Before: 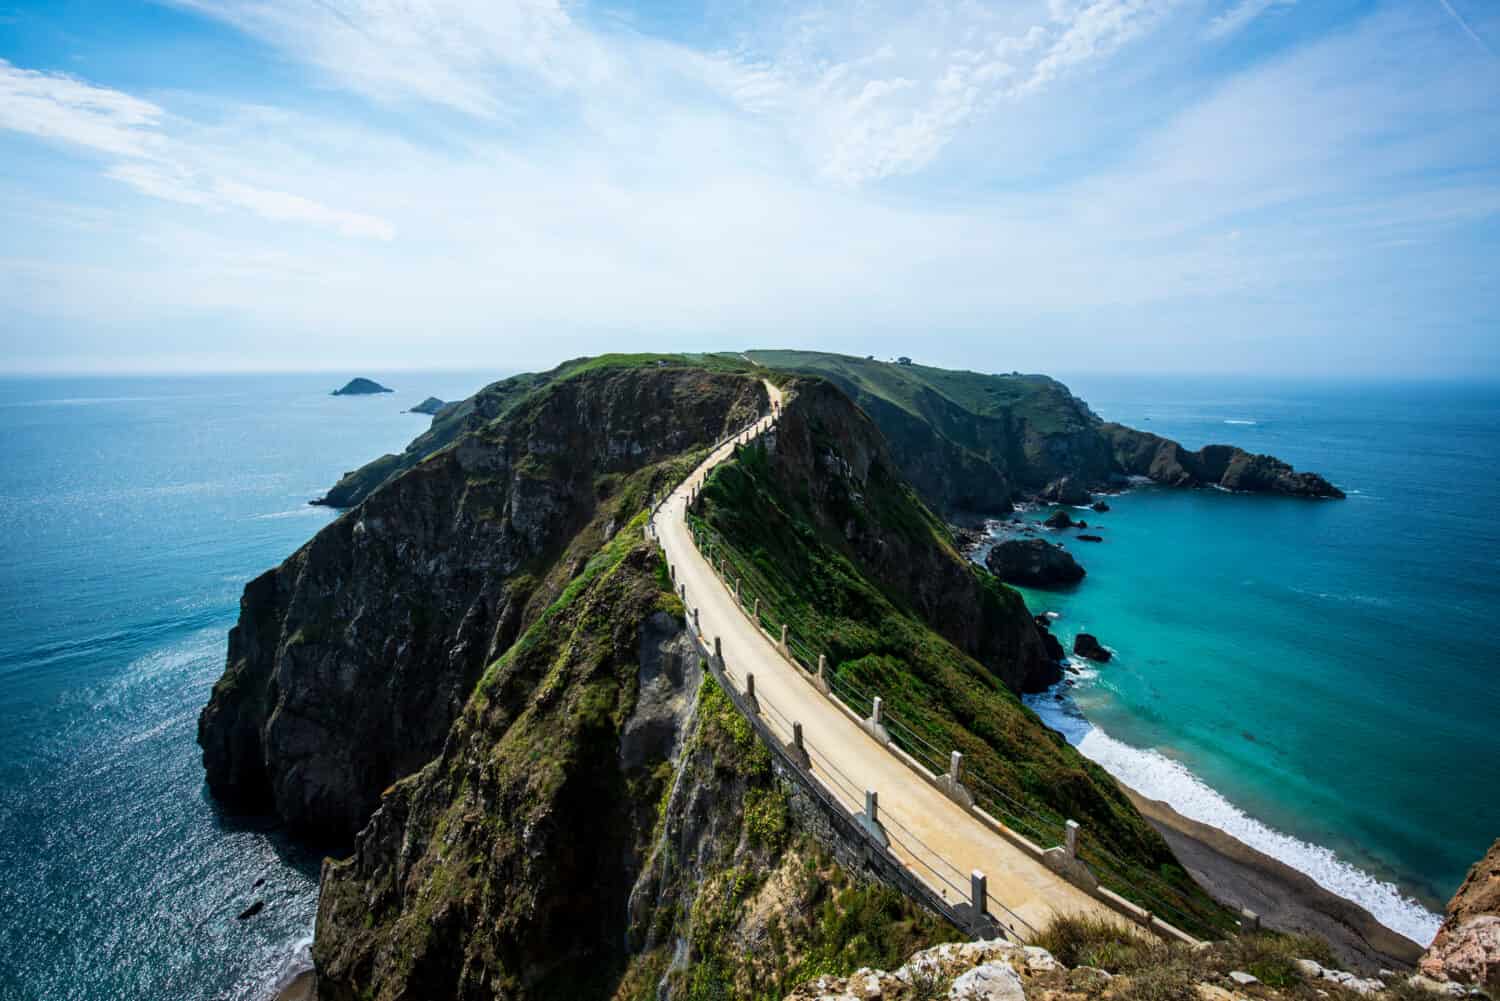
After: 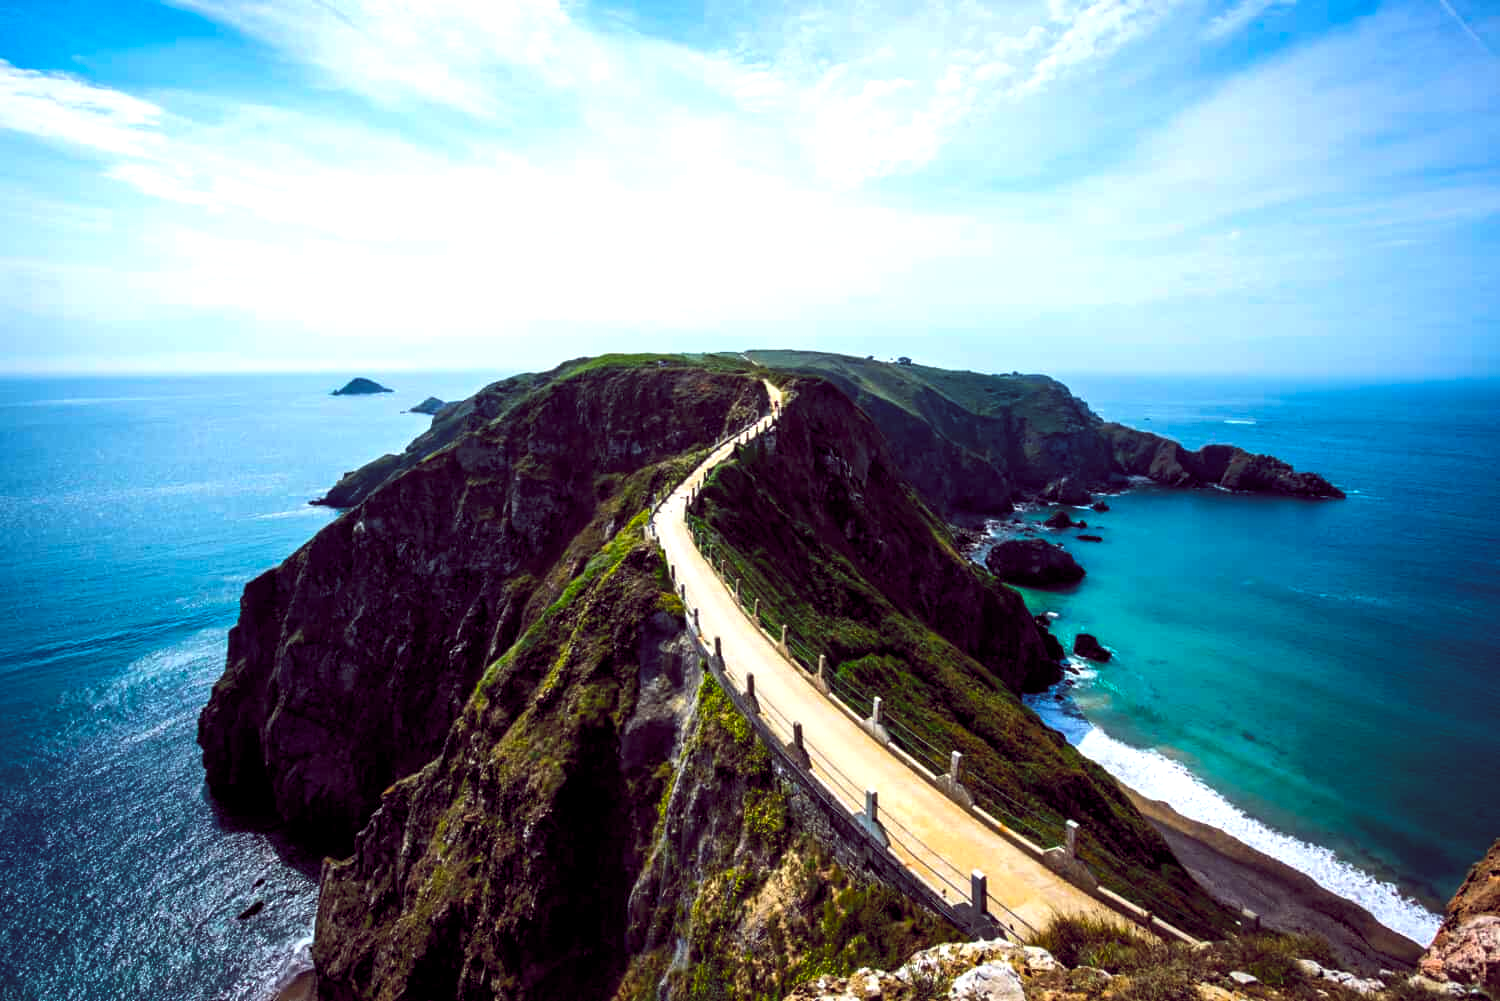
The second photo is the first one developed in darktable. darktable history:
color balance rgb: global offset › chroma 0.282%, global offset › hue 317.63°, perceptual saturation grading › global saturation 29.794%, perceptual brilliance grading › highlights 13.775%, perceptual brilliance grading › mid-tones 8.772%, perceptual brilliance grading › shadows -17.488%, global vibrance 20%
